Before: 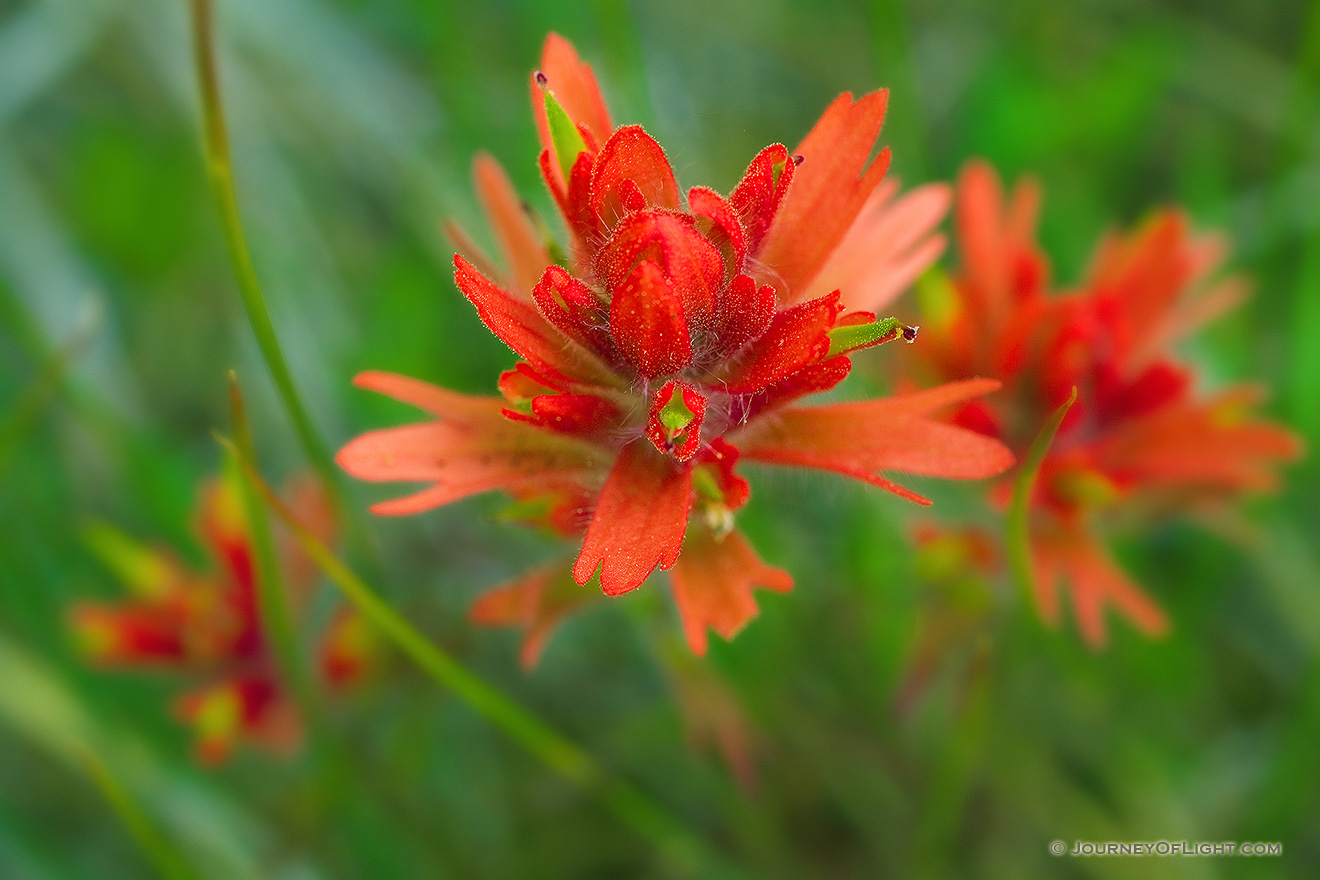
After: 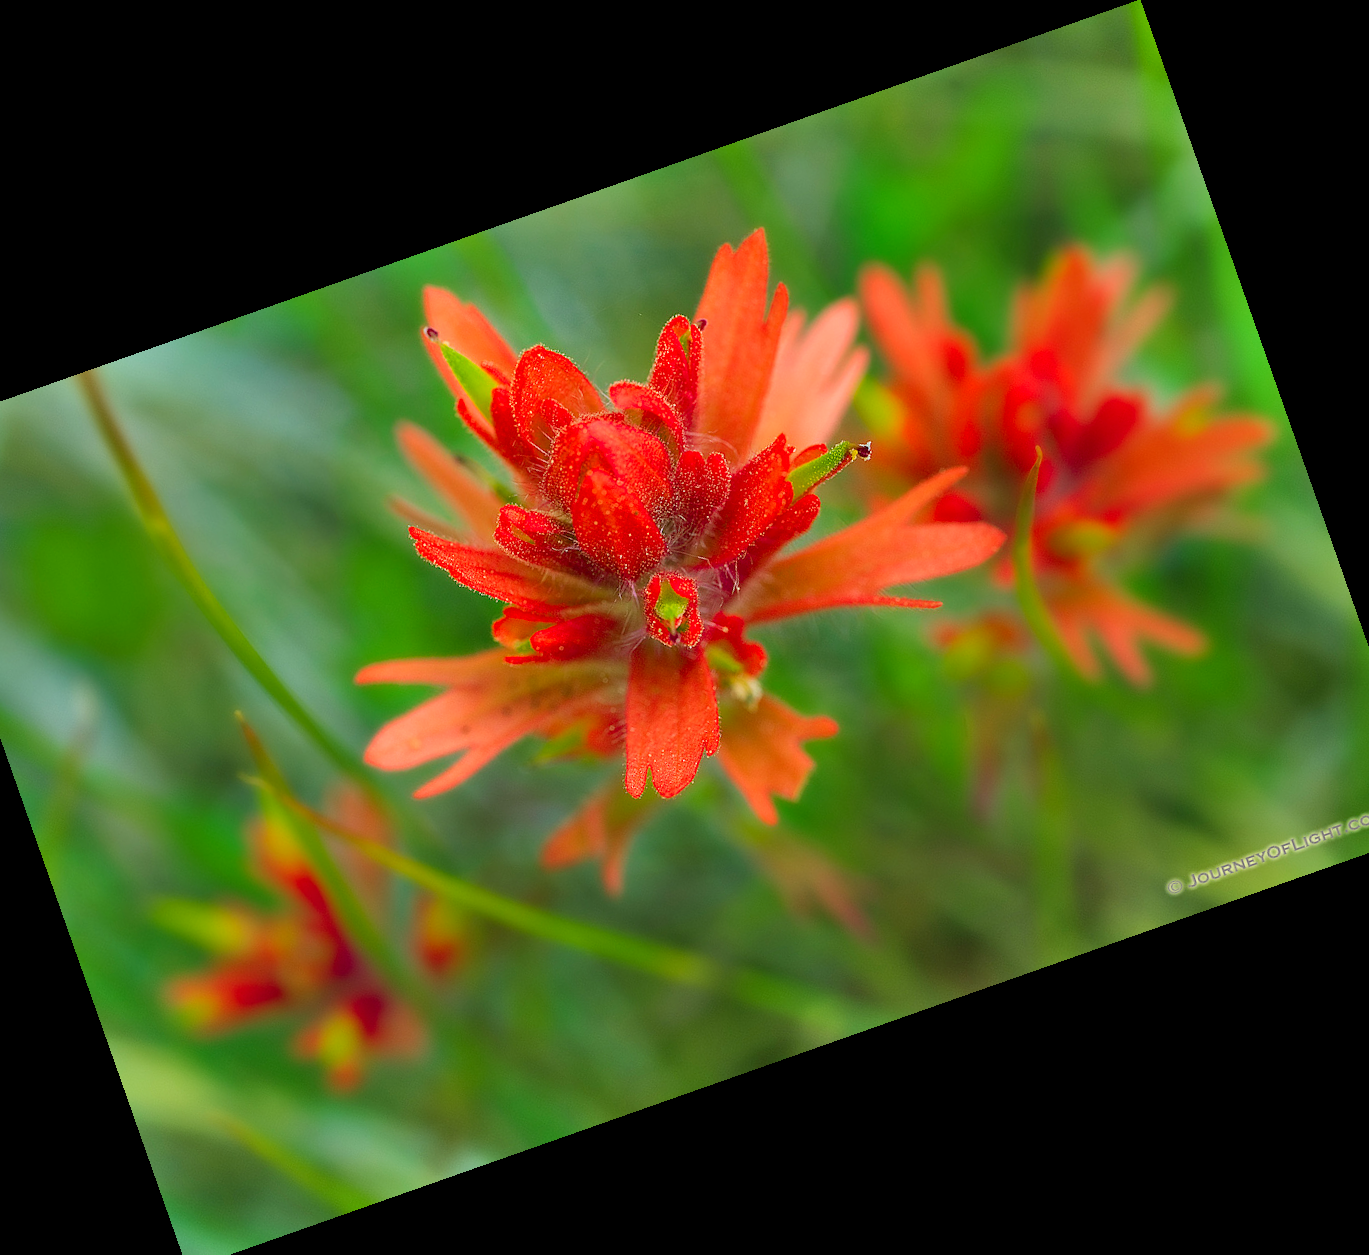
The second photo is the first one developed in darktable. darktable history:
crop and rotate: angle 19.43°, left 6.812%, right 4.125%, bottom 1.087%
shadows and highlights: low approximation 0.01, soften with gaussian
contrast brightness saturation: contrast 0.1, brightness 0.03, saturation 0.09
